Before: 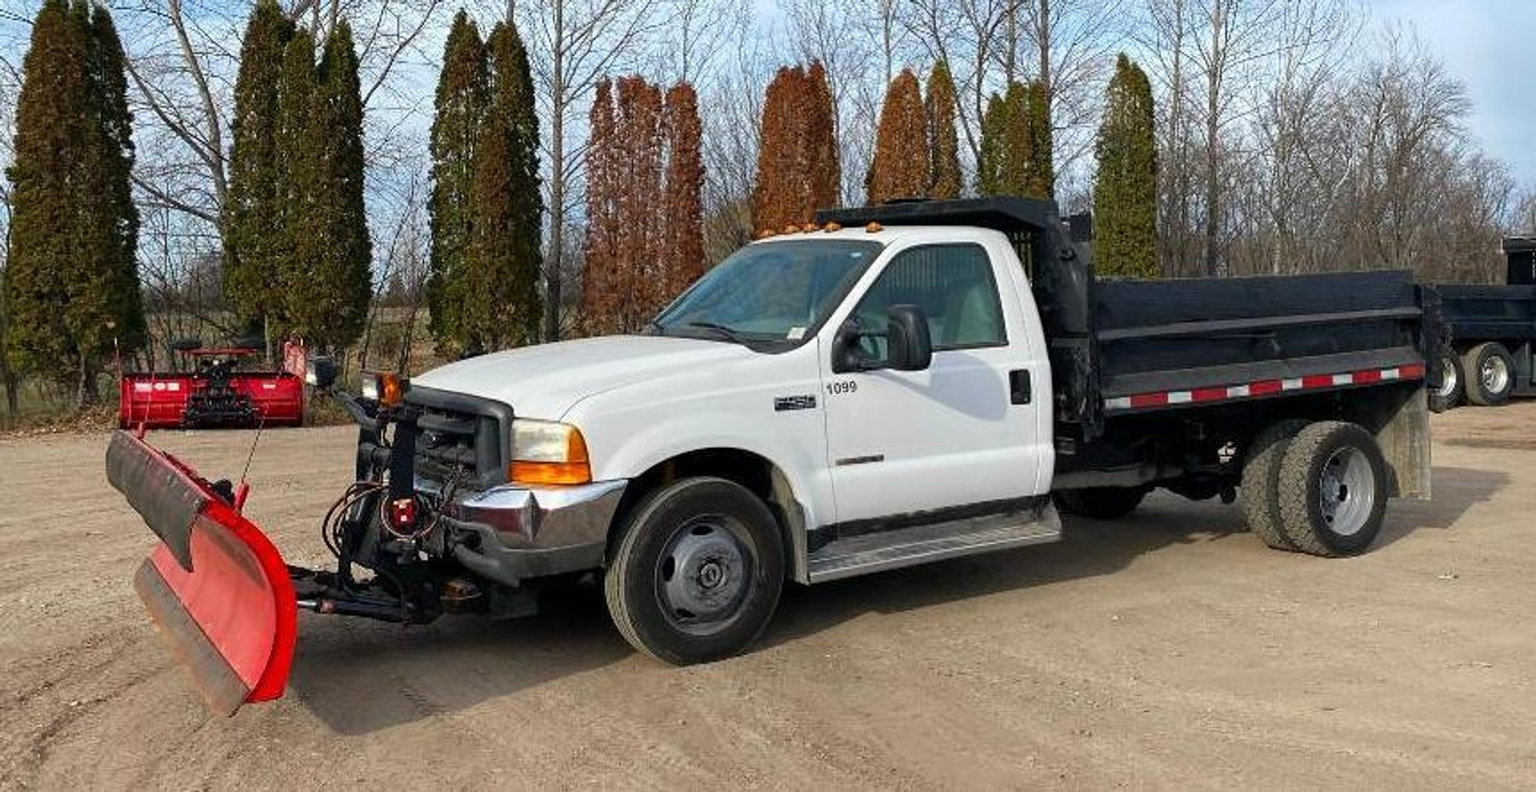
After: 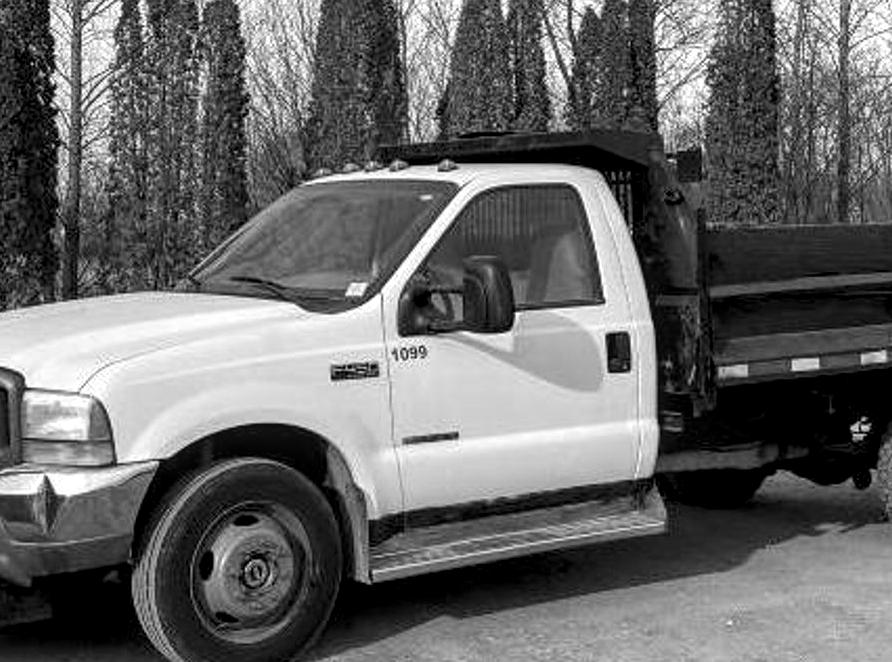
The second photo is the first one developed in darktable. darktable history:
white balance: red 1.009, blue 1.027
crop: left 32.075%, top 10.976%, right 18.355%, bottom 17.596%
monochrome: on, module defaults
local contrast: highlights 59%, detail 145%
